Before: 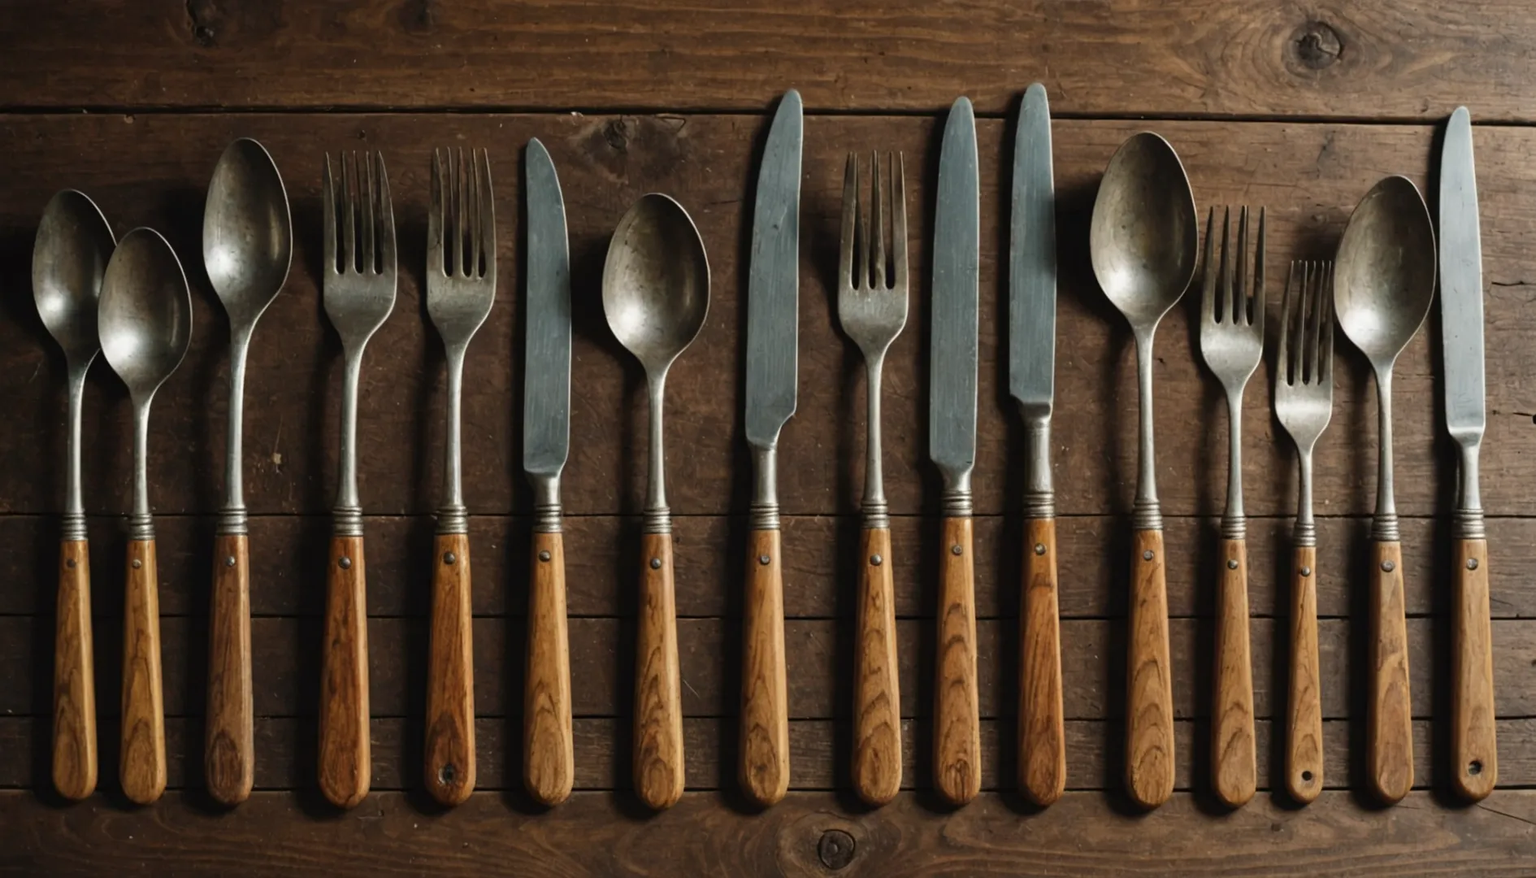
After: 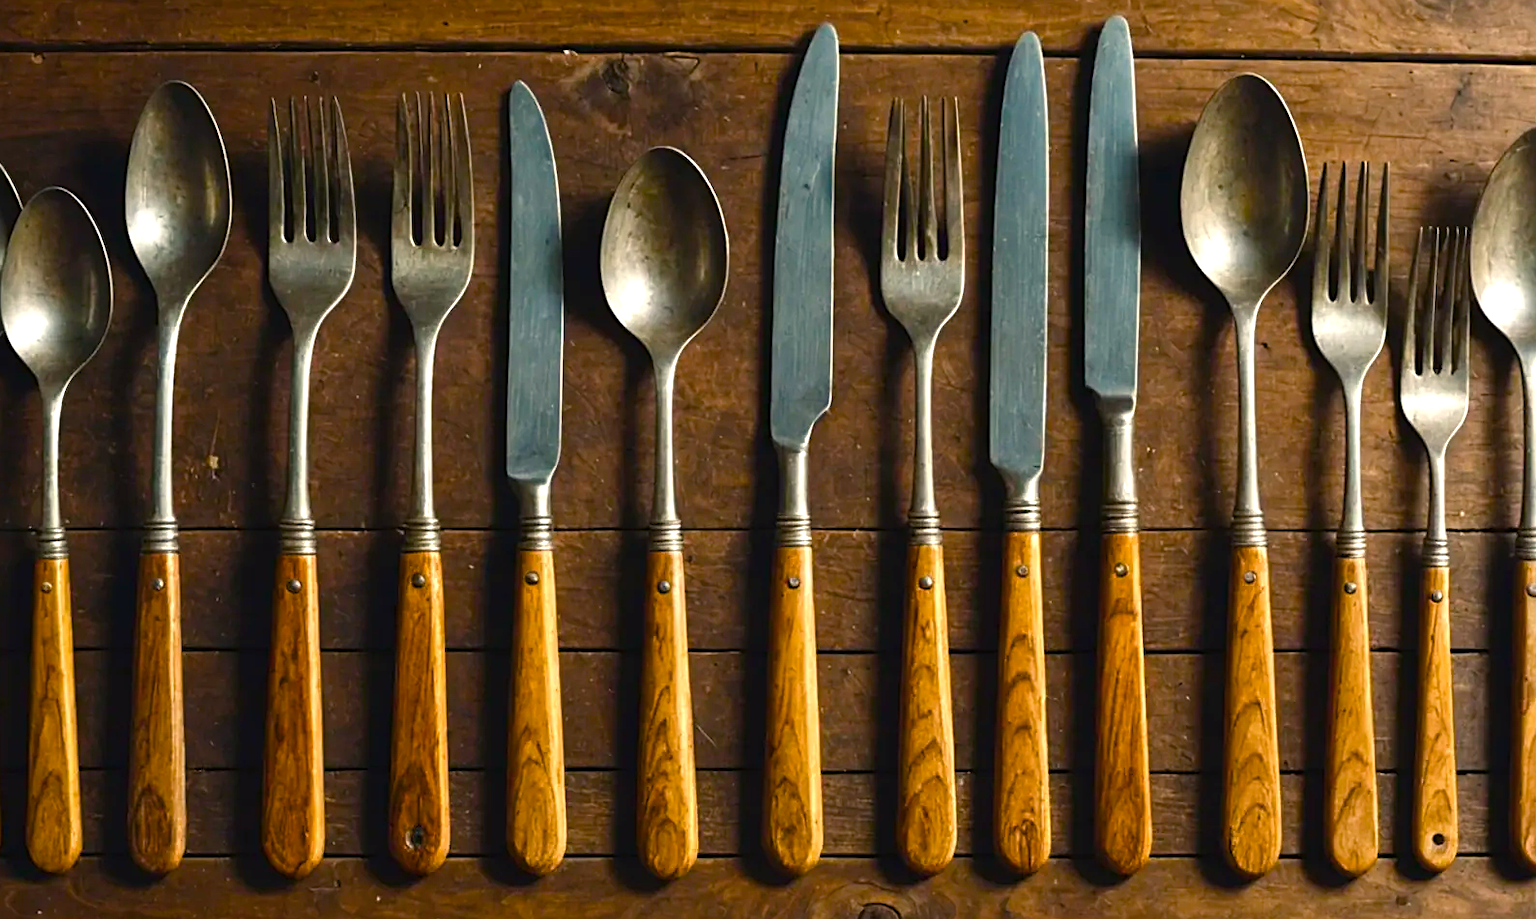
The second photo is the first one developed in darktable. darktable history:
color zones: curves: ch0 [(0, 0.465) (0.092, 0.596) (0.289, 0.464) (0.429, 0.453) (0.571, 0.464) (0.714, 0.455) (0.857, 0.462) (1, 0.465)]
exposure: compensate highlight preservation false
sharpen: on, module defaults
color balance rgb: power › chroma 0.978%, power › hue 257.39°, highlights gain › chroma 3.096%, highlights gain › hue 78.28°, linear chroma grading › global chroma 16.465%, perceptual saturation grading › global saturation 20%, perceptual saturation grading › highlights -24.949%, perceptual saturation grading › shadows 50.182%, perceptual brilliance grading › global brilliance 18.17%, global vibrance 20%
crop: left 6.391%, top 8.02%, right 9.532%, bottom 3.844%
